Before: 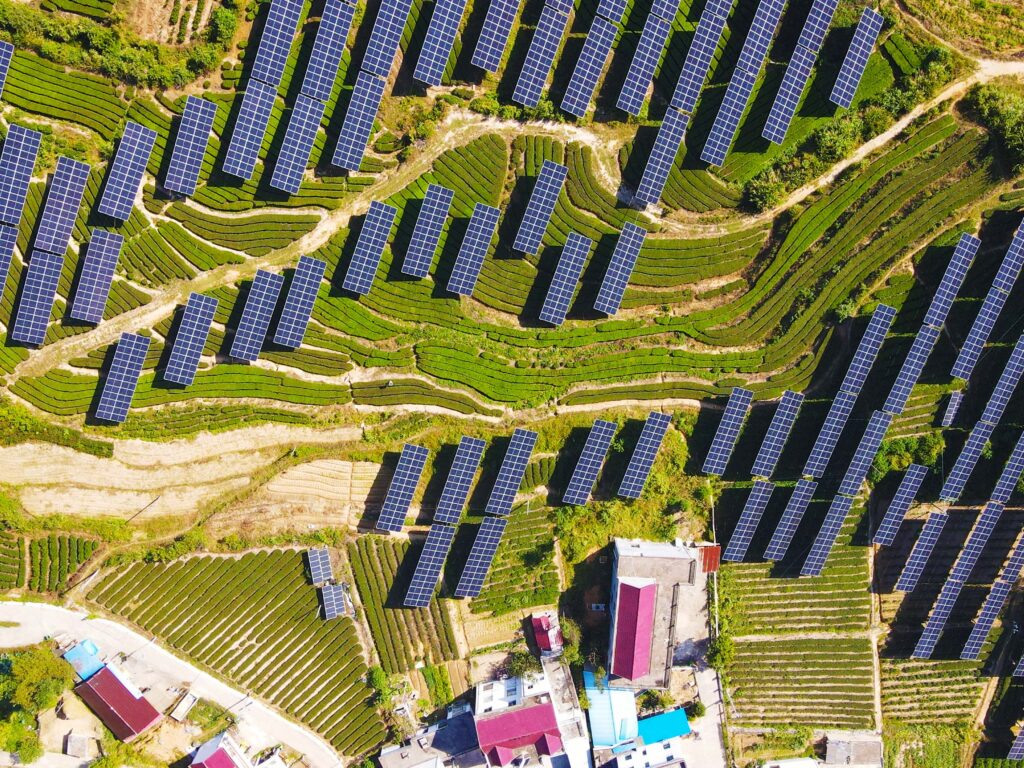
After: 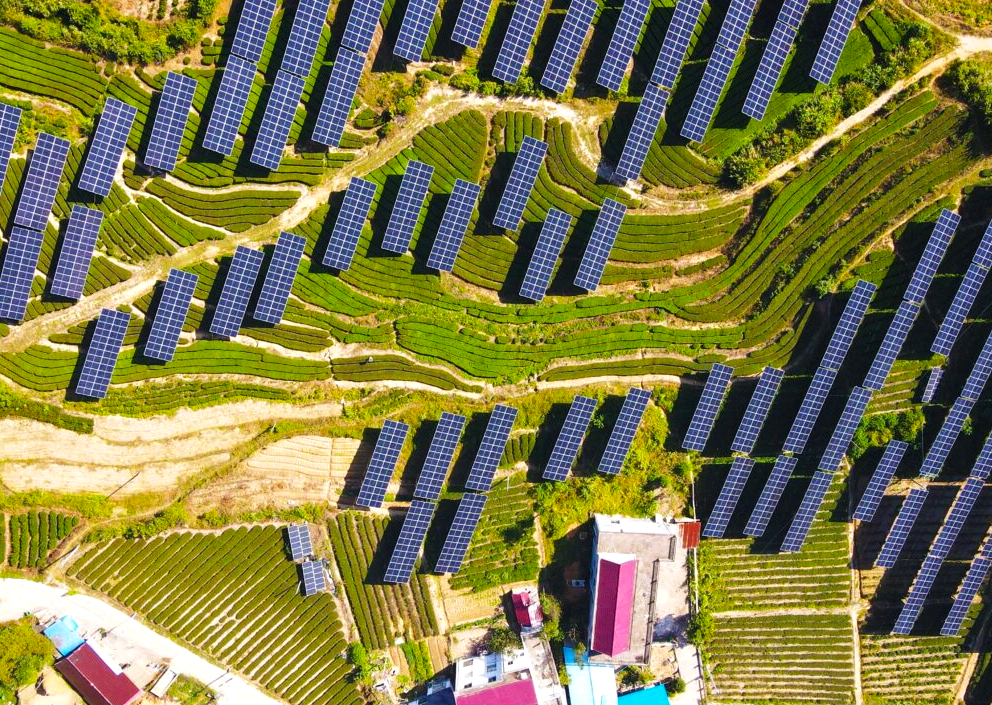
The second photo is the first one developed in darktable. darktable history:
color balance: contrast 8.5%, output saturation 105%
crop: left 1.964%, top 3.251%, right 1.122%, bottom 4.933%
